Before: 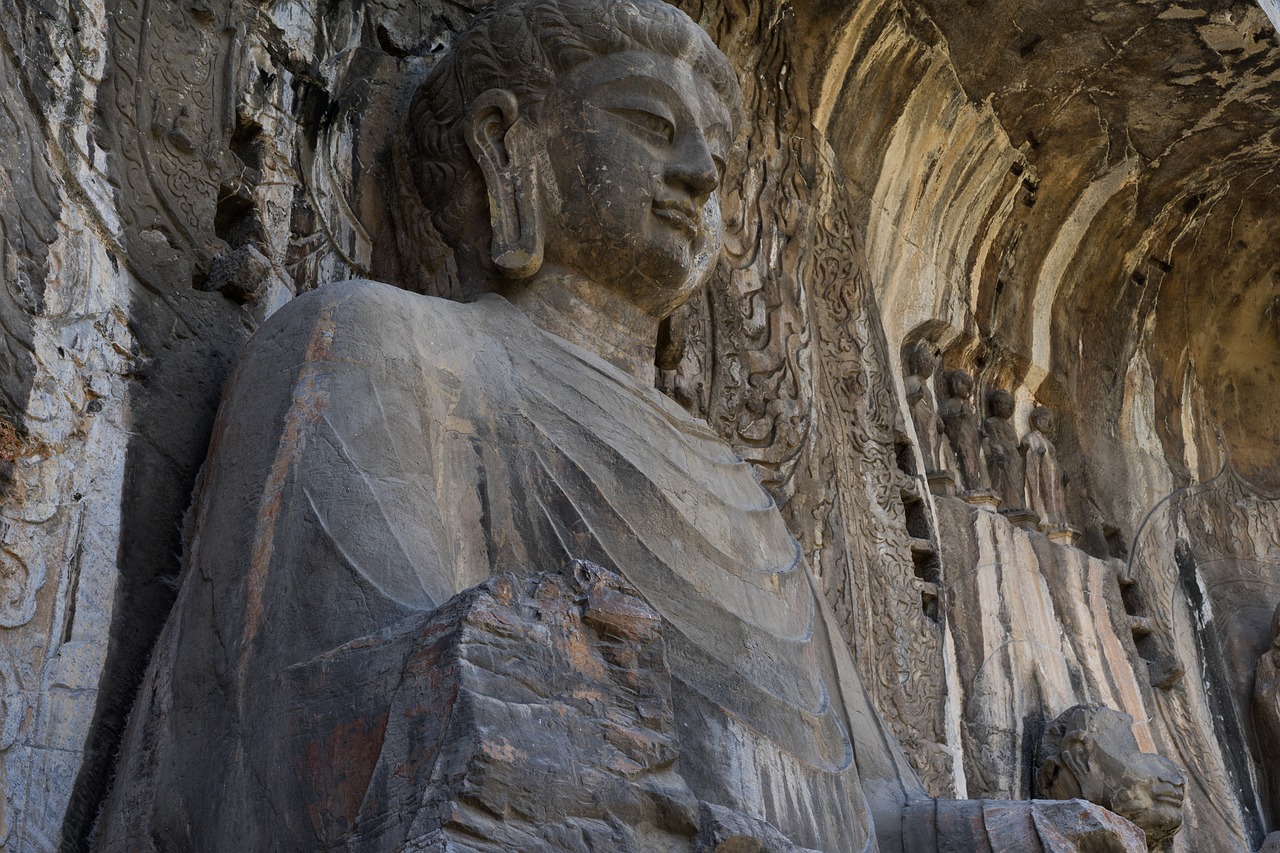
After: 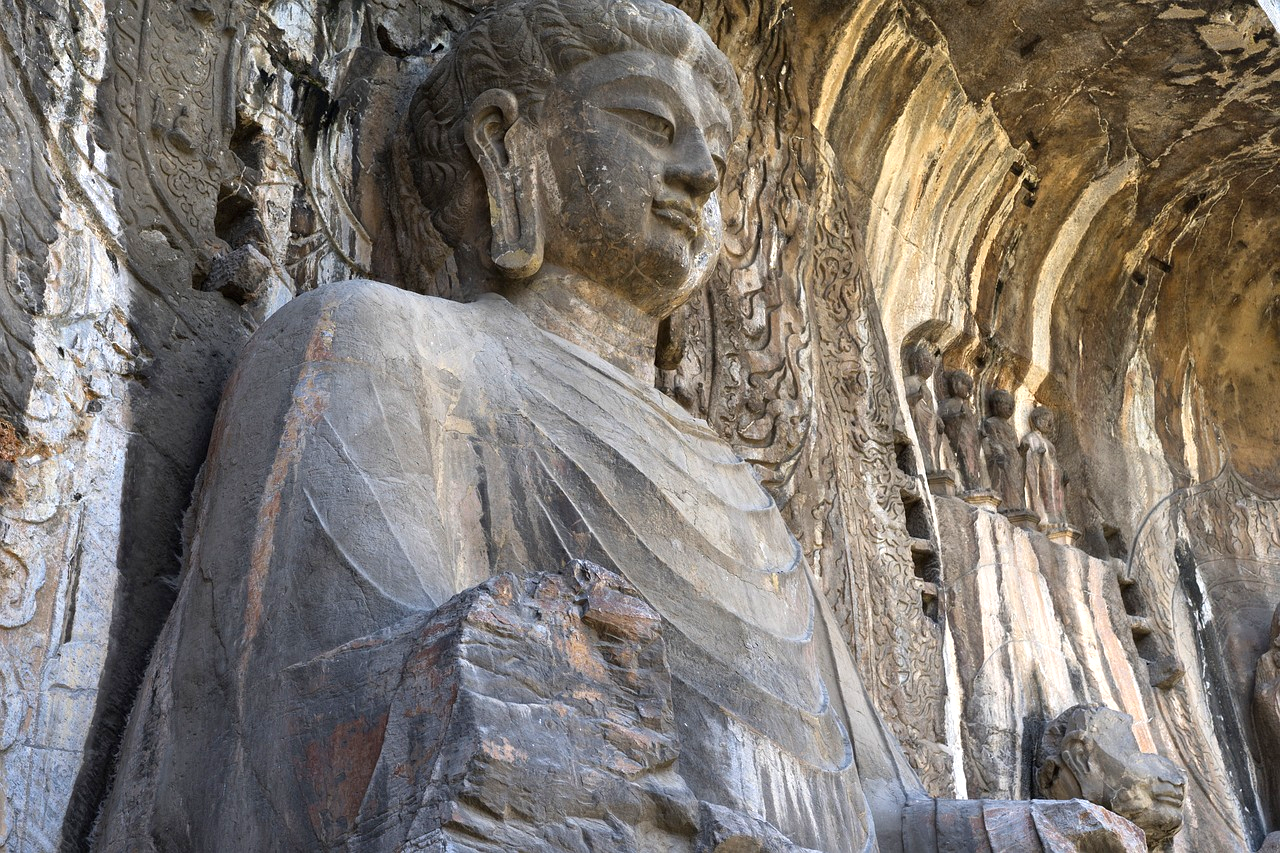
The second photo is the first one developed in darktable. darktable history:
levels: levels [0, 0.492, 0.984]
exposure: black level correction 0, exposure 1 EV, compensate highlight preservation false
